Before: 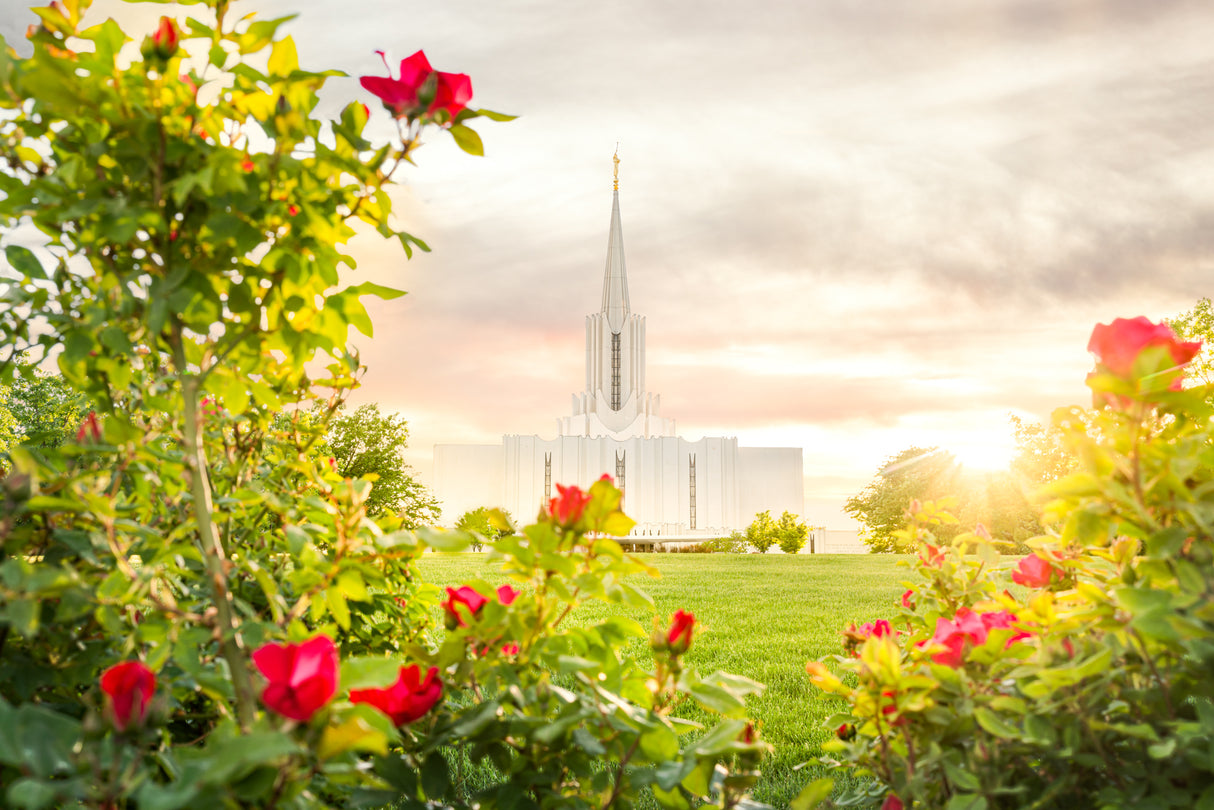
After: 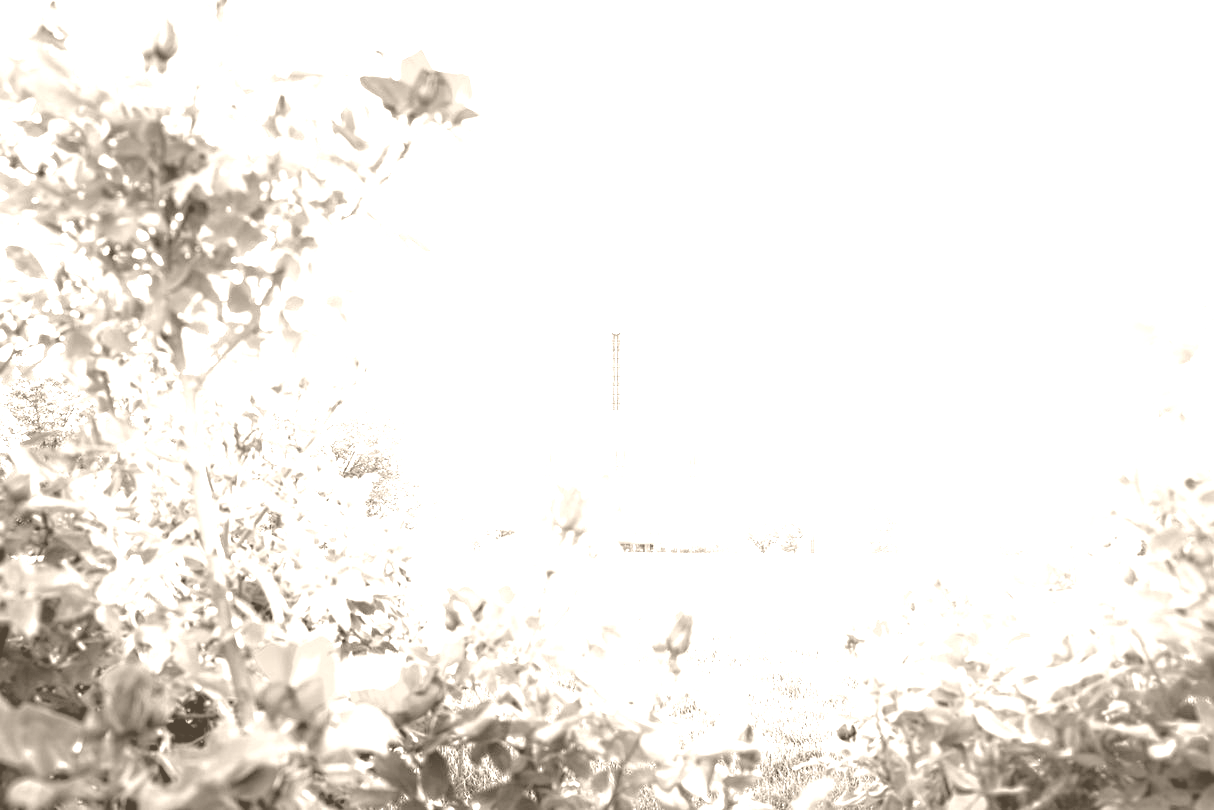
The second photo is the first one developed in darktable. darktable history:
colorize: hue 34.49°, saturation 35.33%, source mix 100%, version 1
color balance rgb: shadows lift › luminance -9.41%, highlights gain › luminance 17.6%, global offset › luminance -1.45%, perceptual saturation grading › highlights -17.77%, perceptual saturation grading › mid-tones 33.1%, perceptual saturation grading › shadows 50.52%, global vibrance 24.22%
exposure: black level correction 0, exposure 0.7 EV, compensate exposure bias true, compensate highlight preservation false
